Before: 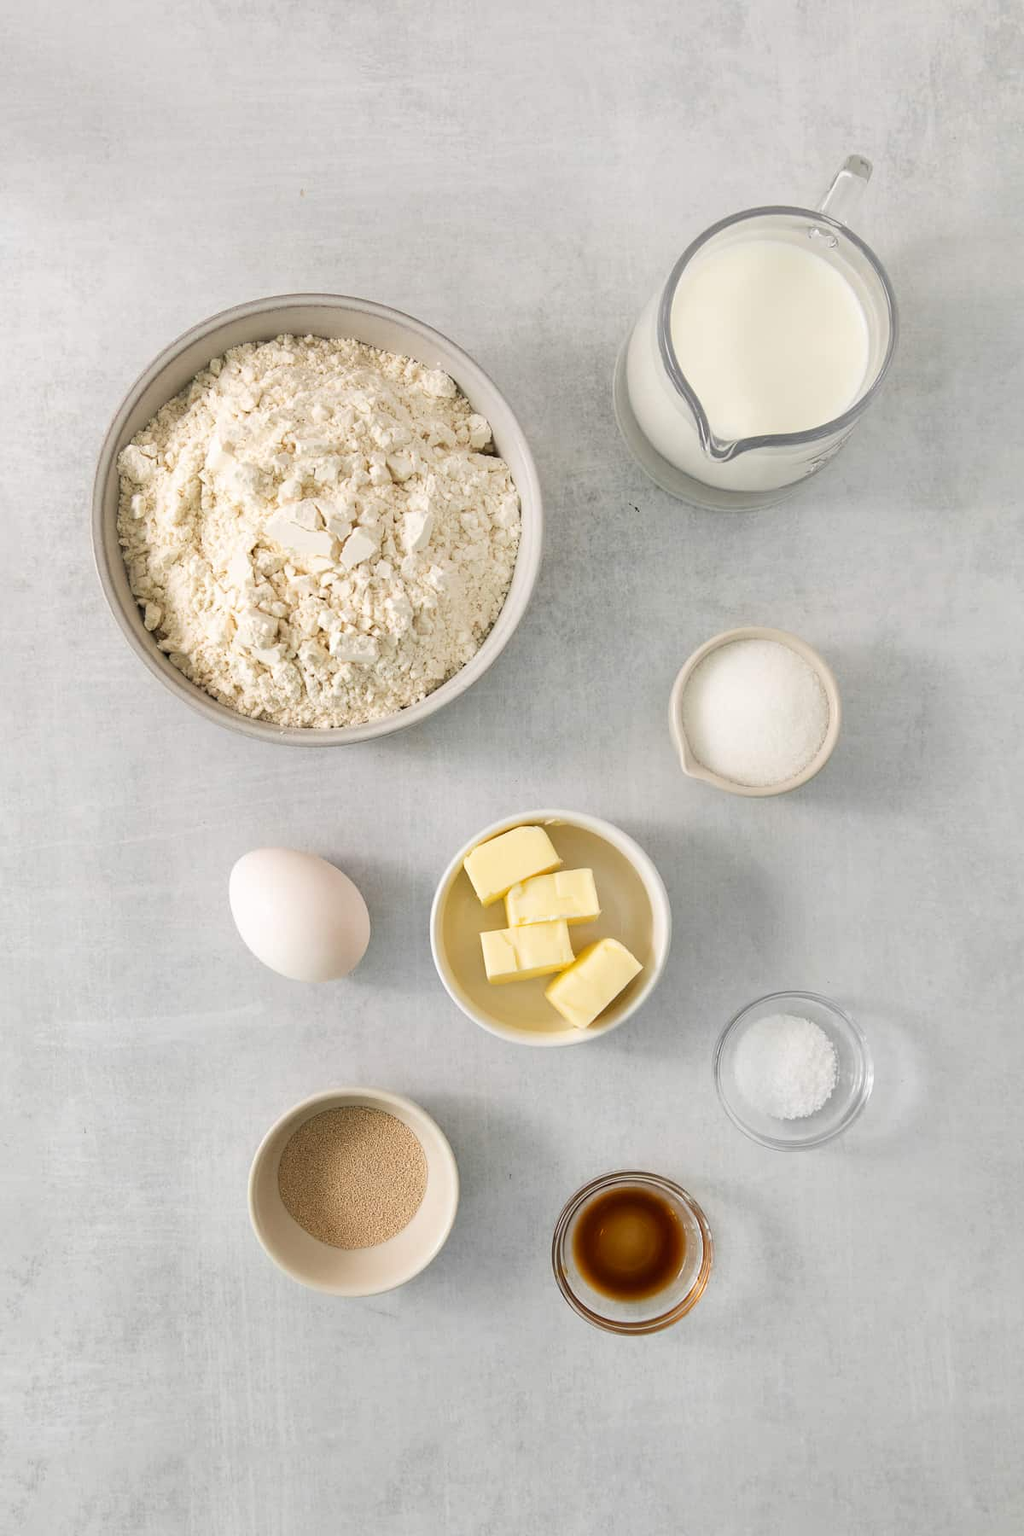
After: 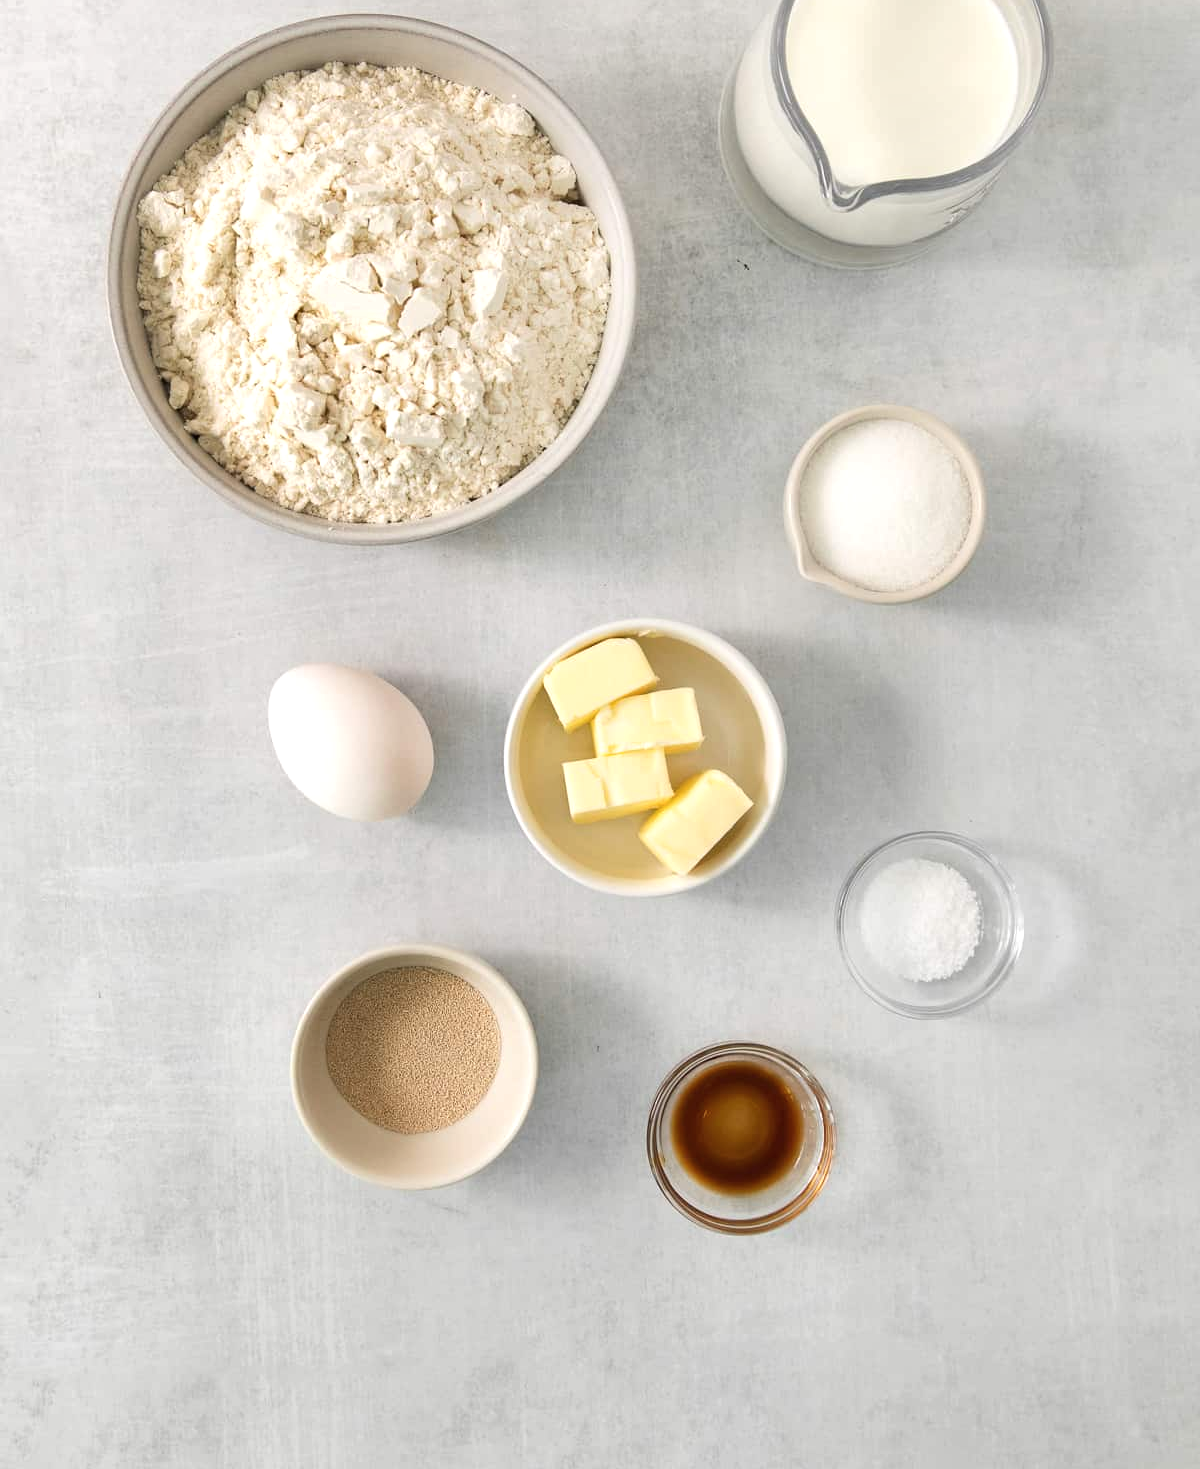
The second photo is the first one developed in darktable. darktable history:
shadows and highlights: radius 47, white point adjustment 6.48, compress 80.08%, soften with gaussian
crop and rotate: top 18.386%
